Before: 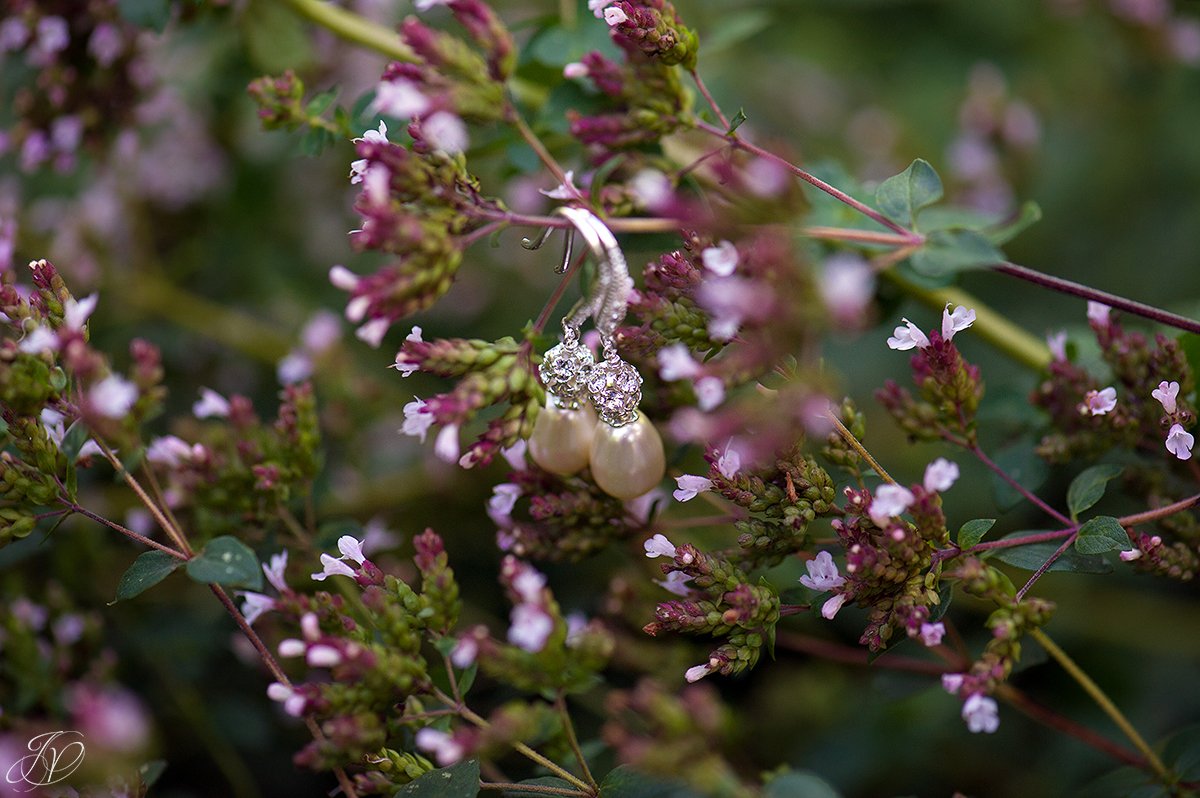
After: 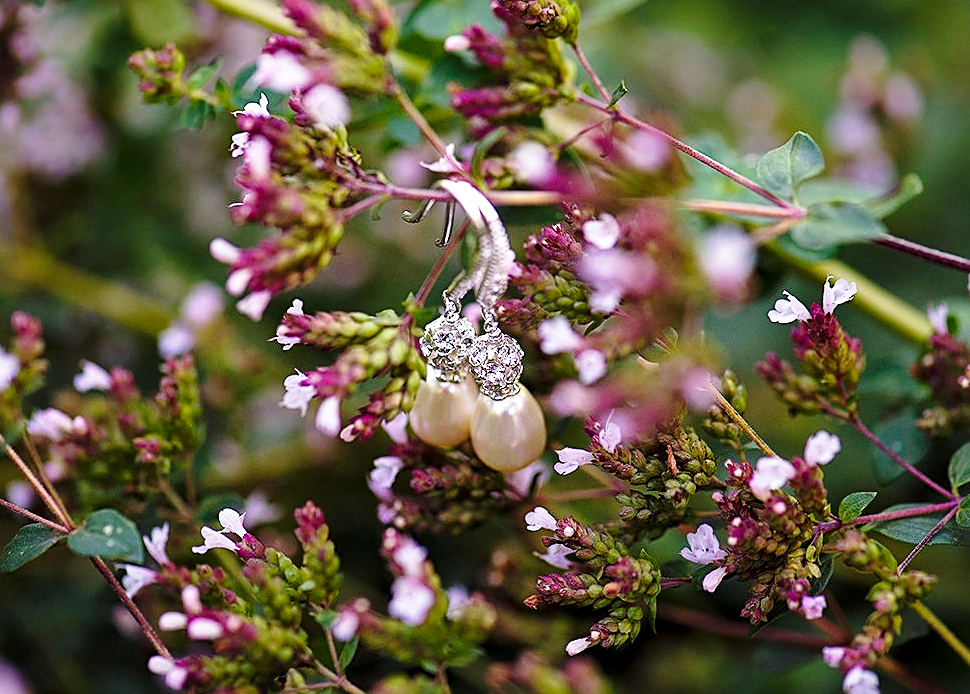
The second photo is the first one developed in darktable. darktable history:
tone equalizer: on, module defaults
base curve: curves: ch0 [(0, 0) (0.028, 0.03) (0.121, 0.232) (0.46, 0.748) (0.859, 0.968) (1, 1)], preserve colors none
shadows and highlights: shadows 25, highlights -25
local contrast: mode bilateral grid, contrast 28, coarseness 16, detail 115%, midtone range 0.2
sharpen: on, module defaults
white balance: red 1.004, blue 1.024
crop: left 9.929%, top 3.475%, right 9.188%, bottom 9.529%
